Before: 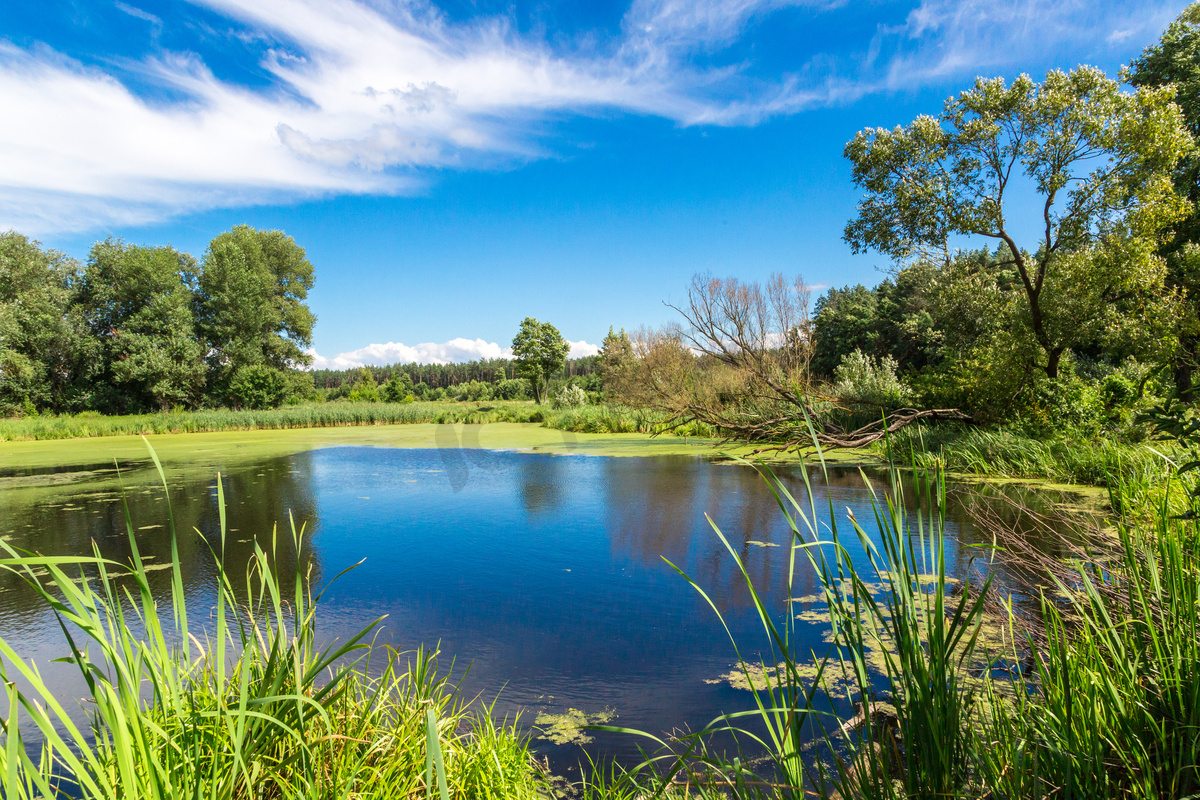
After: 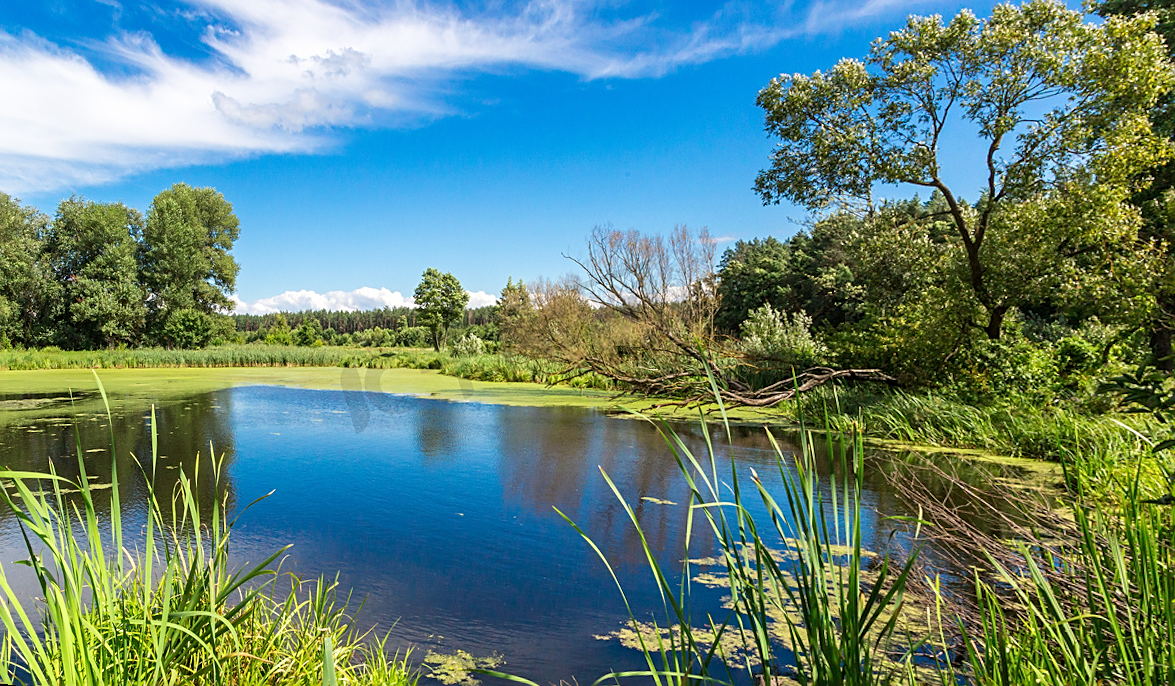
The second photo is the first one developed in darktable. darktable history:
sharpen: on, module defaults
rotate and perspective: rotation 1.69°, lens shift (vertical) -0.023, lens shift (horizontal) -0.291, crop left 0.025, crop right 0.988, crop top 0.092, crop bottom 0.842
